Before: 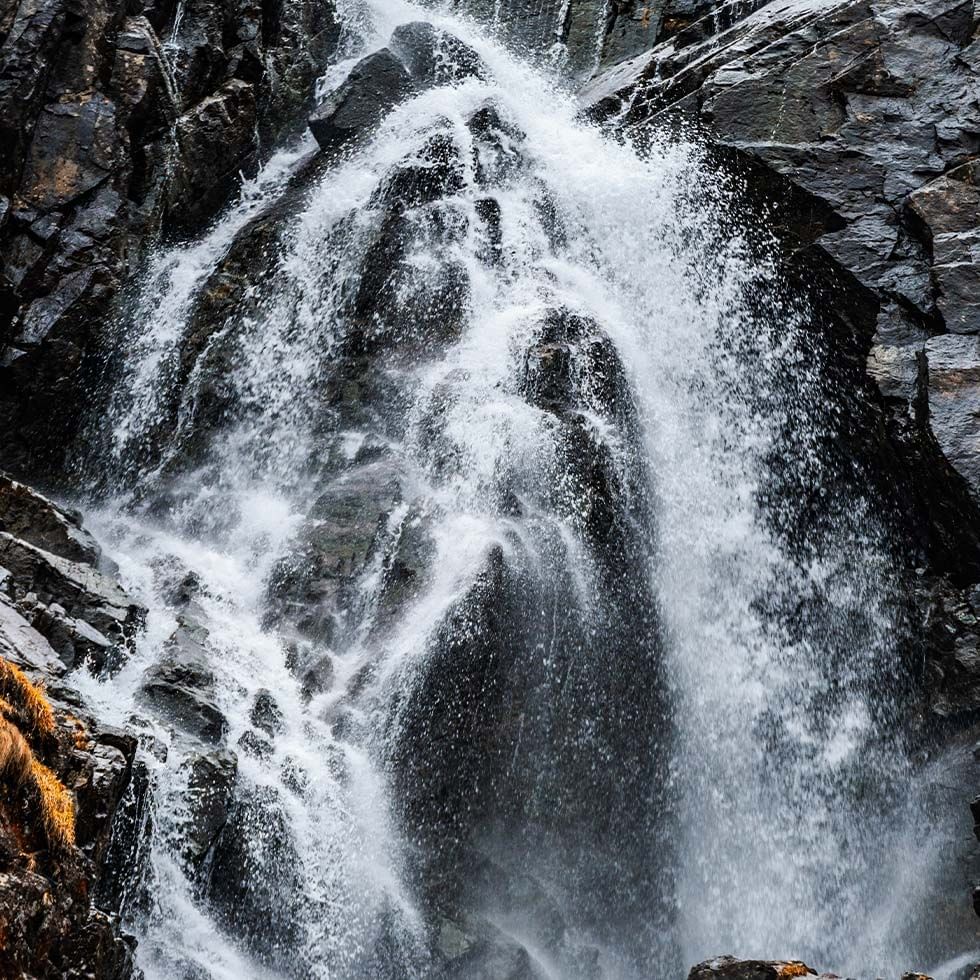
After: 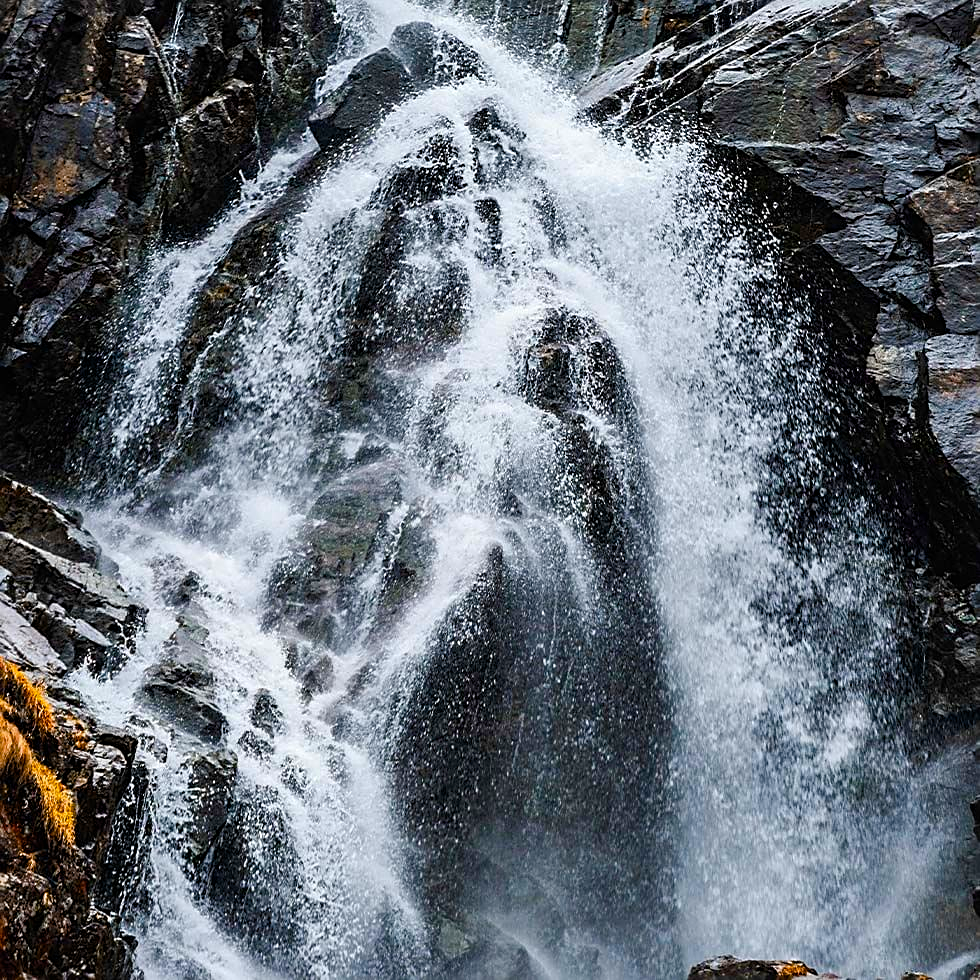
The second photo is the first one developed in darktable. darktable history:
sharpen: amount 0.49
color balance rgb: linear chroma grading › shadows -9.978%, linear chroma grading › global chroma 19.991%, perceptual saturation grading › global saturation 20%, perceptual saturation grading › highlights -24.829%, perceptual saturation grading › shadows 26.037%, global vibrance 20%
